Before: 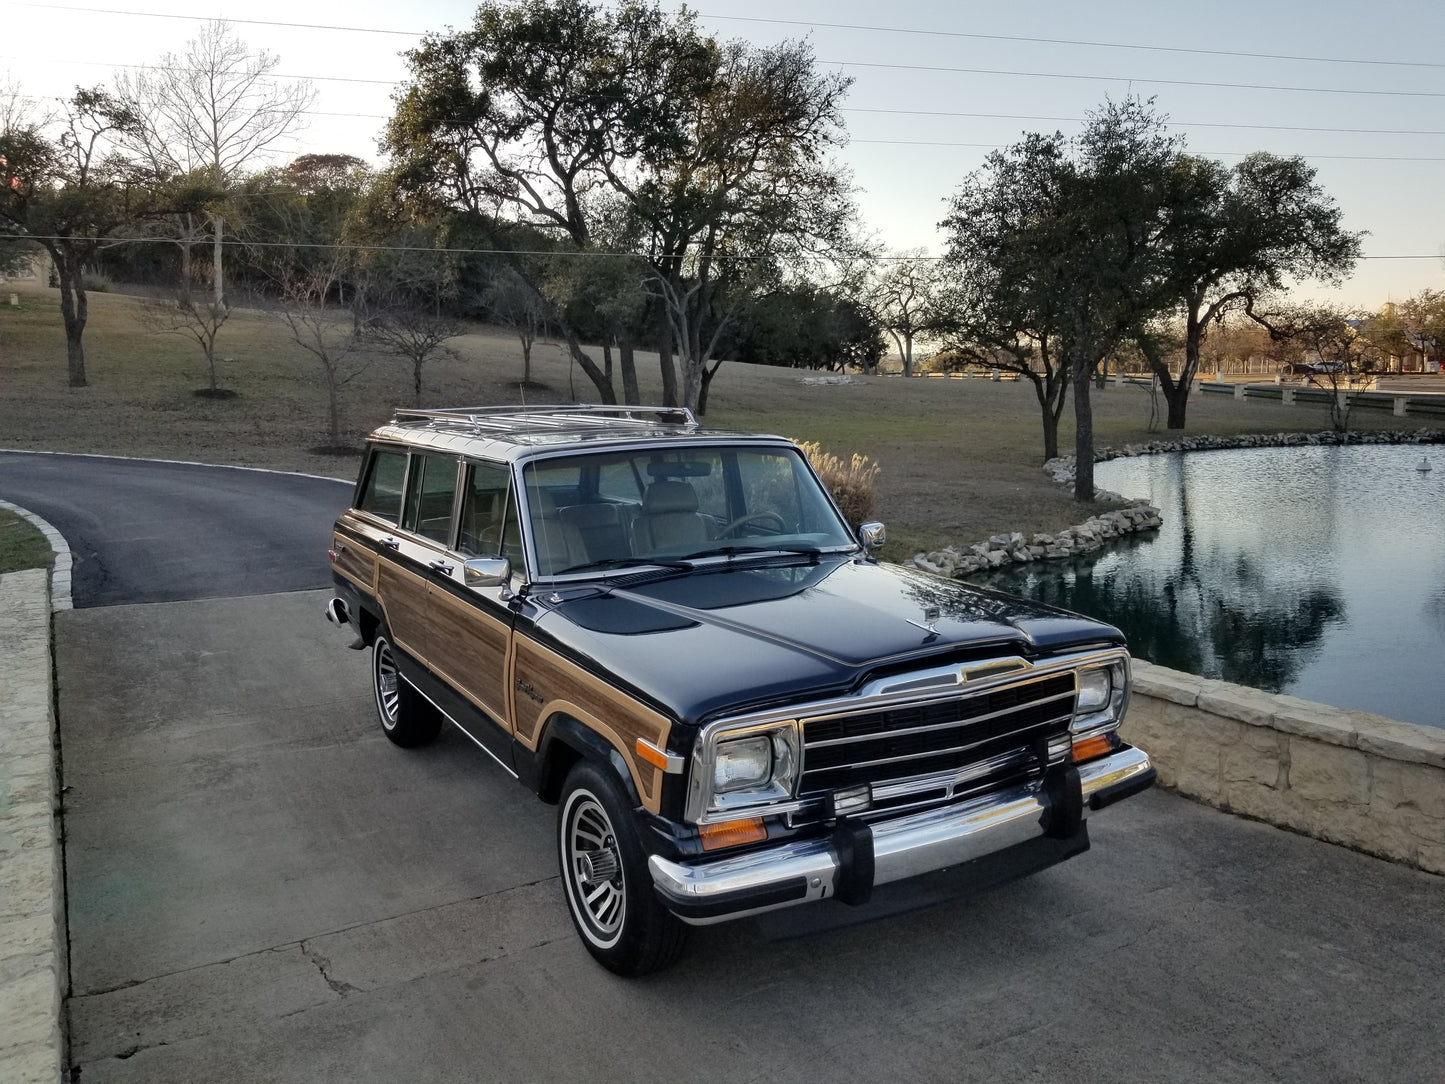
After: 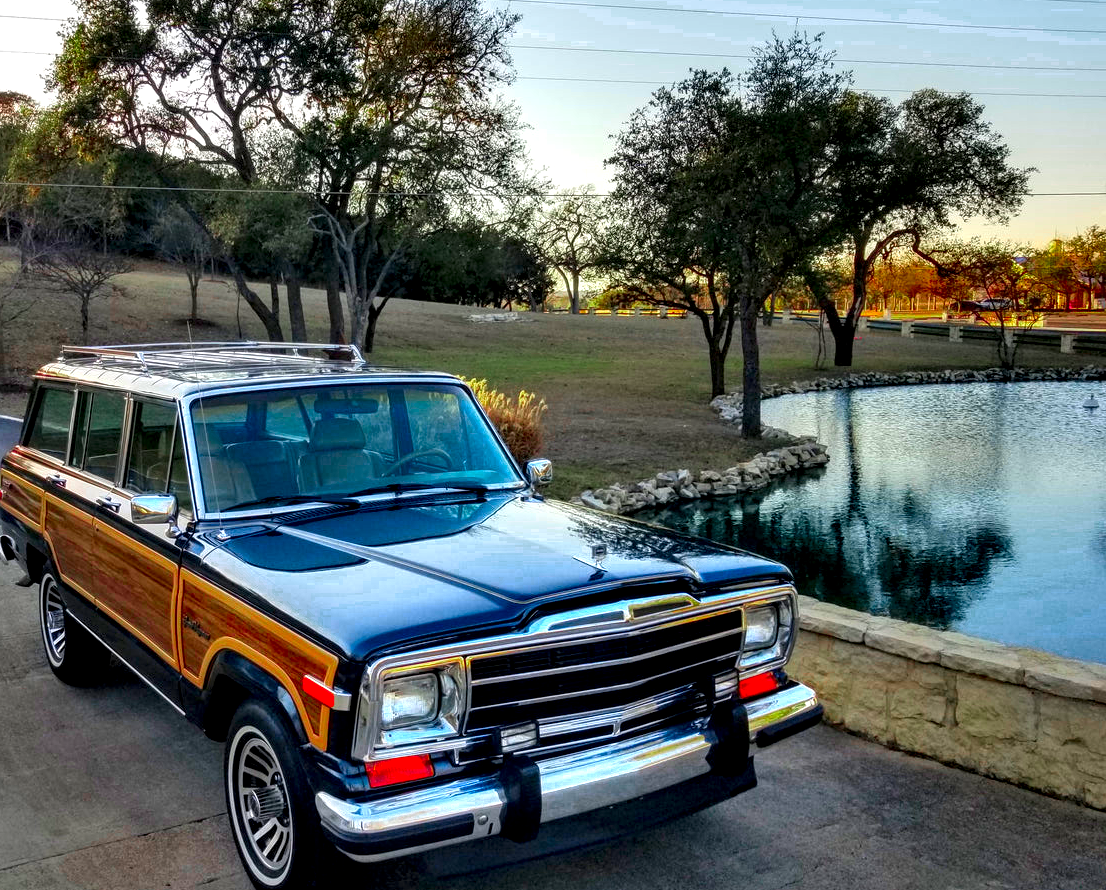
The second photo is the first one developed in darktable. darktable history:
color correction: saturation 3
local contrast: highlights 60%, shadows 60%, detail 160%
color zones: curves: ch0 [(0, 0.466) (0.128, 0.466) (0.25, 0.5) (0.375, 0.456) (0.5, 0.5) (0.625, 0.5) (0.737, 0.652) (0.875, 0.5)]; ch1 [(0, 0.603) (0.125, 0.618) (0.261, 0.348) (0.372, 0.353) (0.497, 0.363) (0.611, 0.45) (0.731, 0.427) (0.875, 0.518) (0.998, 0.652)]; ch2 [(0, 0.559) (0.125, 0.451) (0.253, 0.564) (0.37, 0.578) (0.5, 0.466) (0.625, 0.471) (0.731, 0.471) (0.88, 0.485)]
crop: left 23.095%, top 5.827%, bottom 11.854%
